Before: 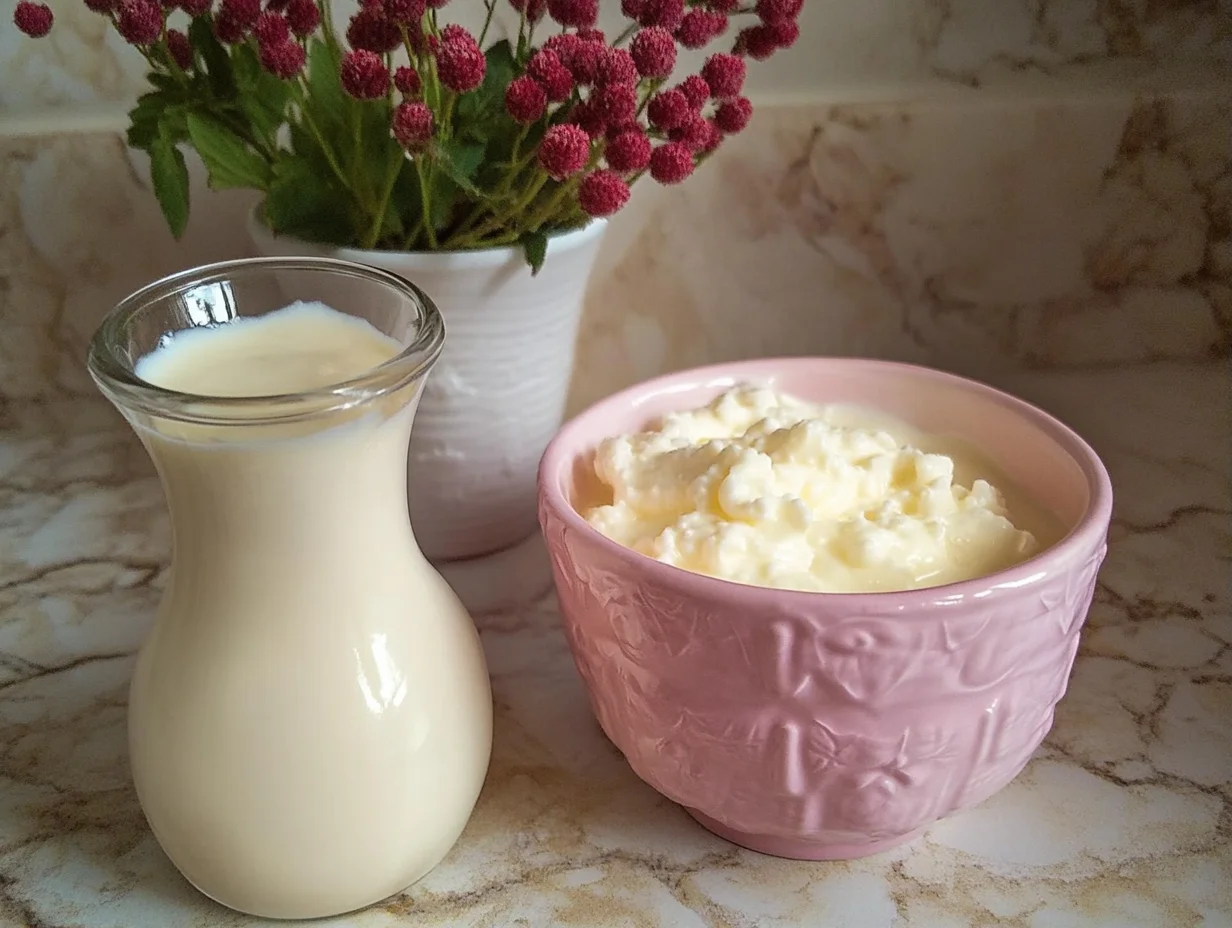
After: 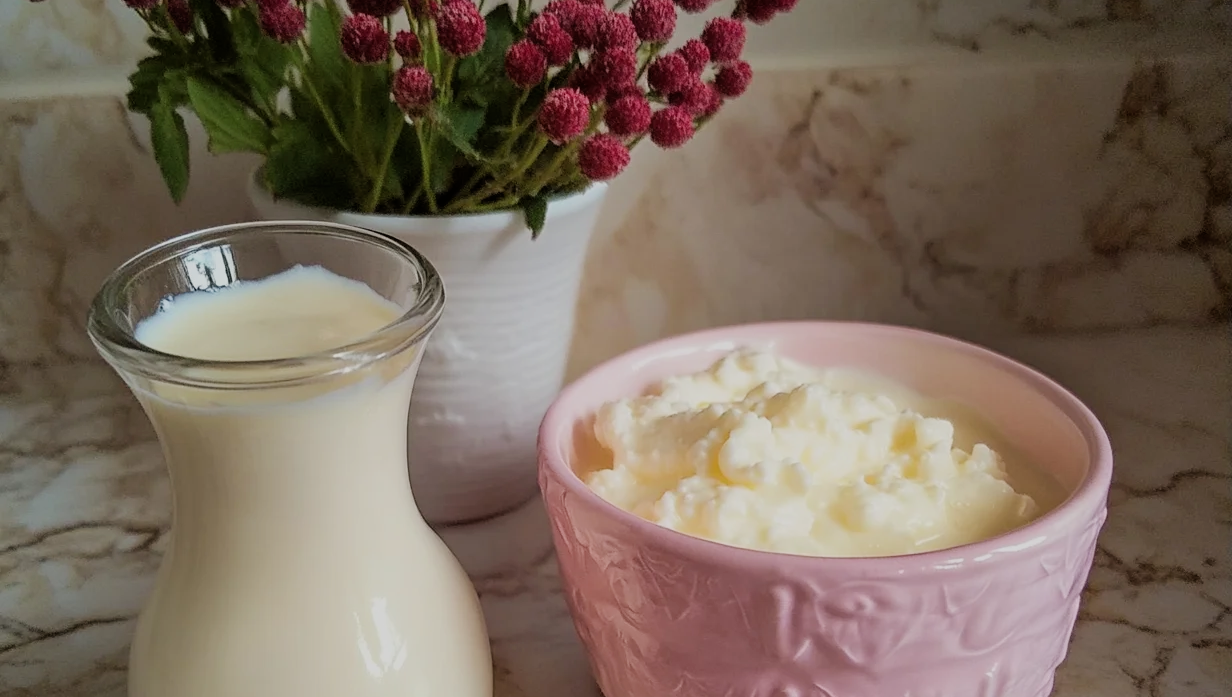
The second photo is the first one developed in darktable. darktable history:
filmic rgb: black relative exposure -7.65 EV, white relative exposure 4.56 EV, hardness 3.61, iterations of high-quality reconstruction 0
crop: top 3.977%, bottom 20.914%
